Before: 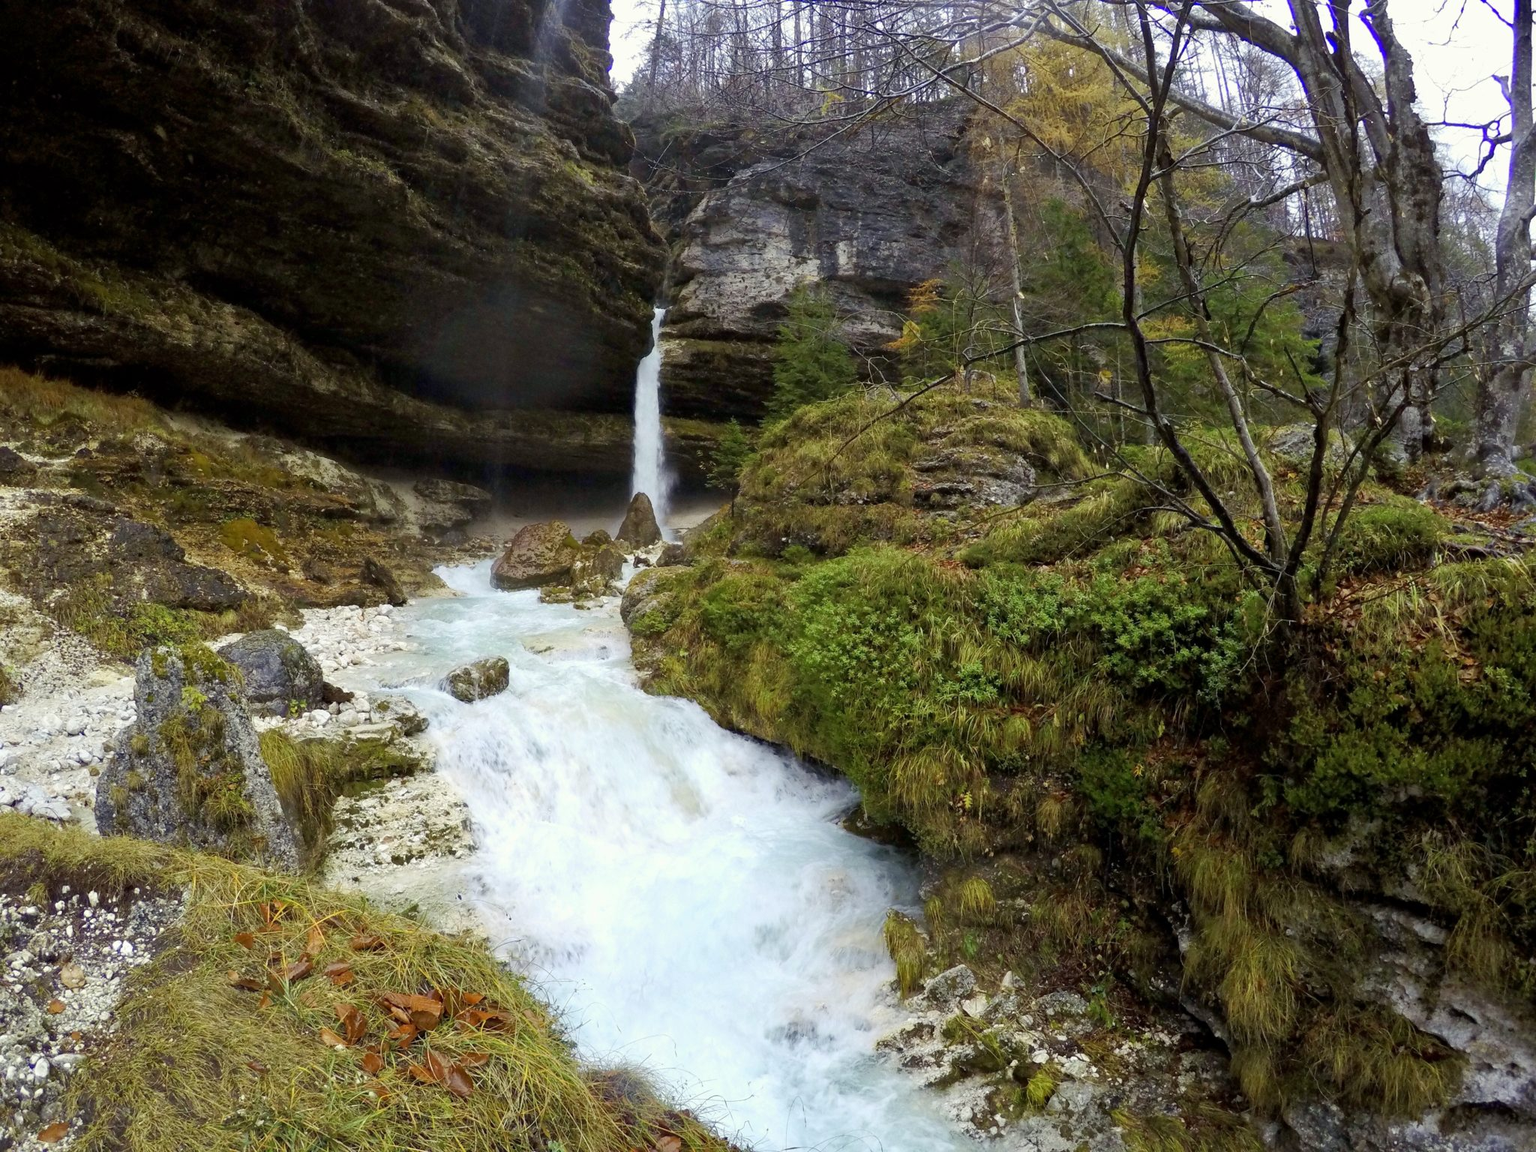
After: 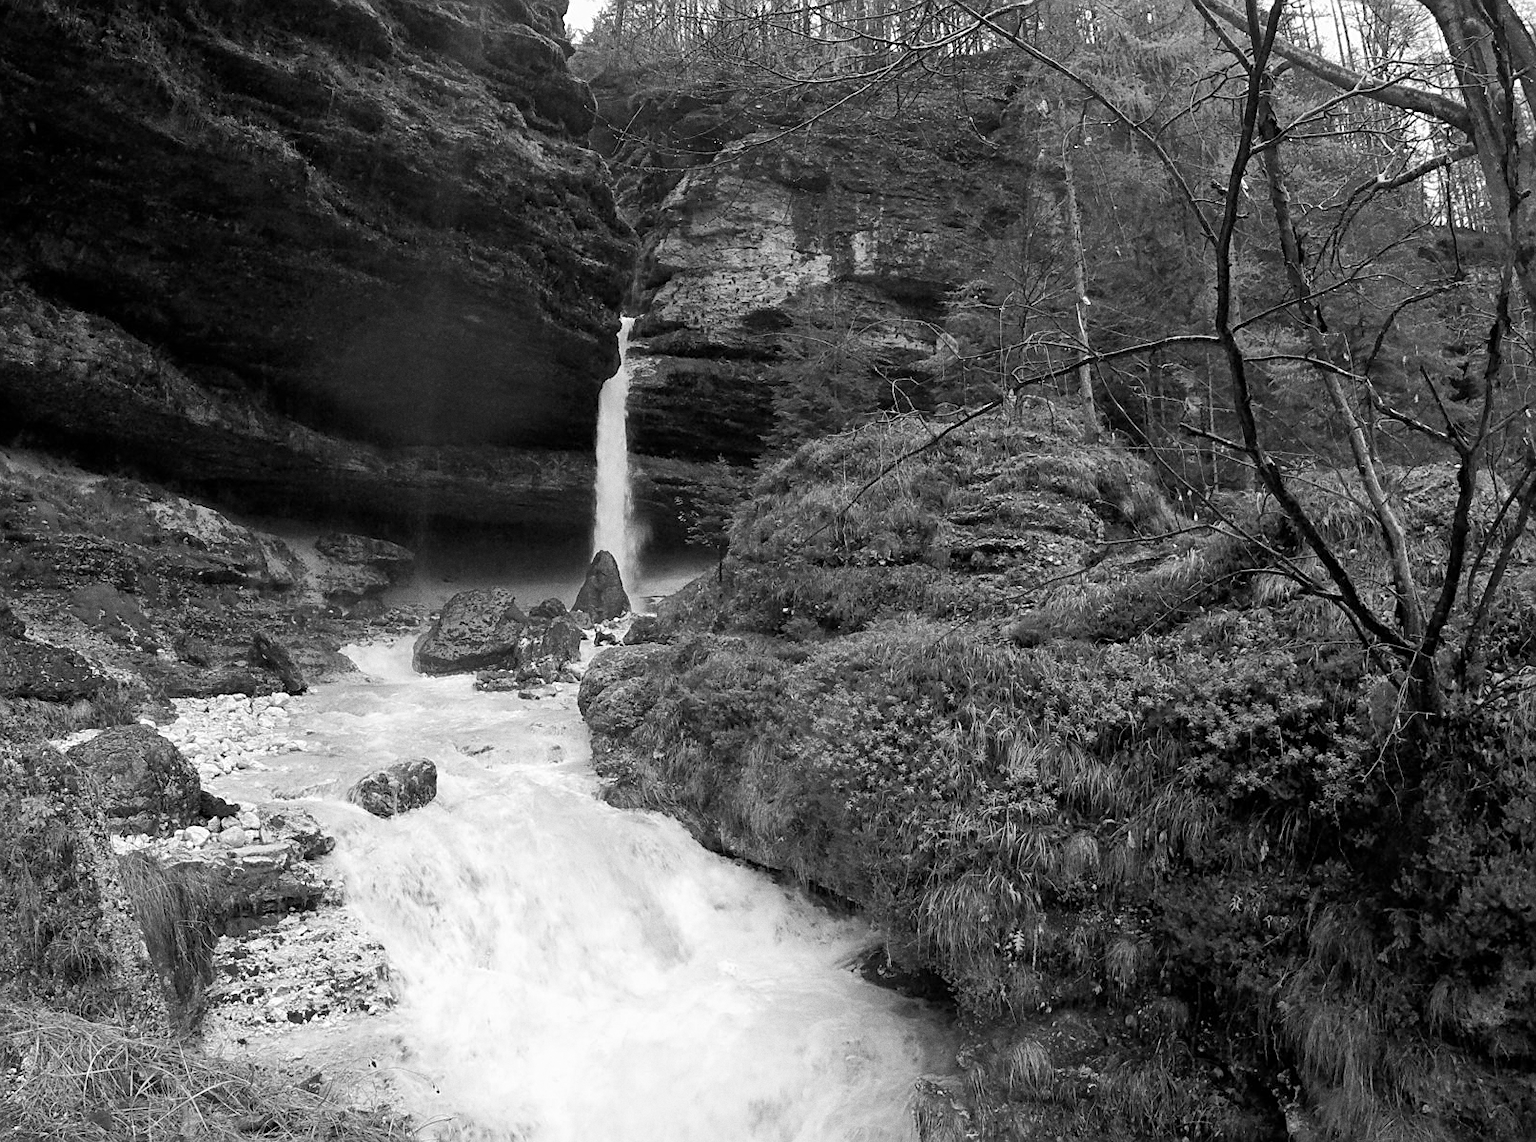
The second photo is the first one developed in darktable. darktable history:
sharpen: on, module defaults
crop and rotate: left 10.77%, top 5.1%, right 10.41%, bottom 16.76%
monochrome: a 1.94, b -0.638
grain: coarseness 0.09 ISO
